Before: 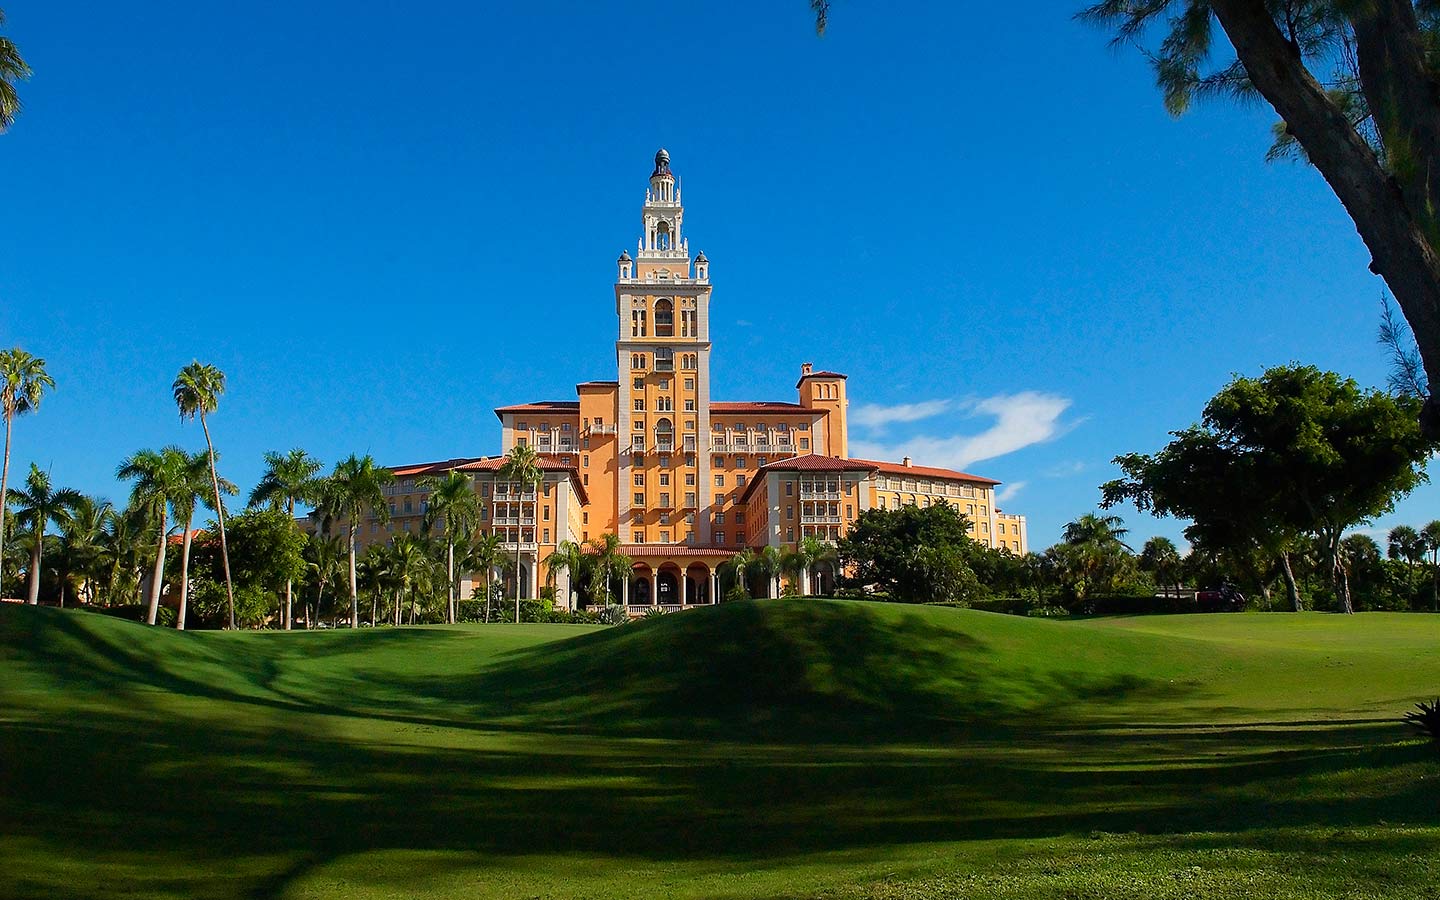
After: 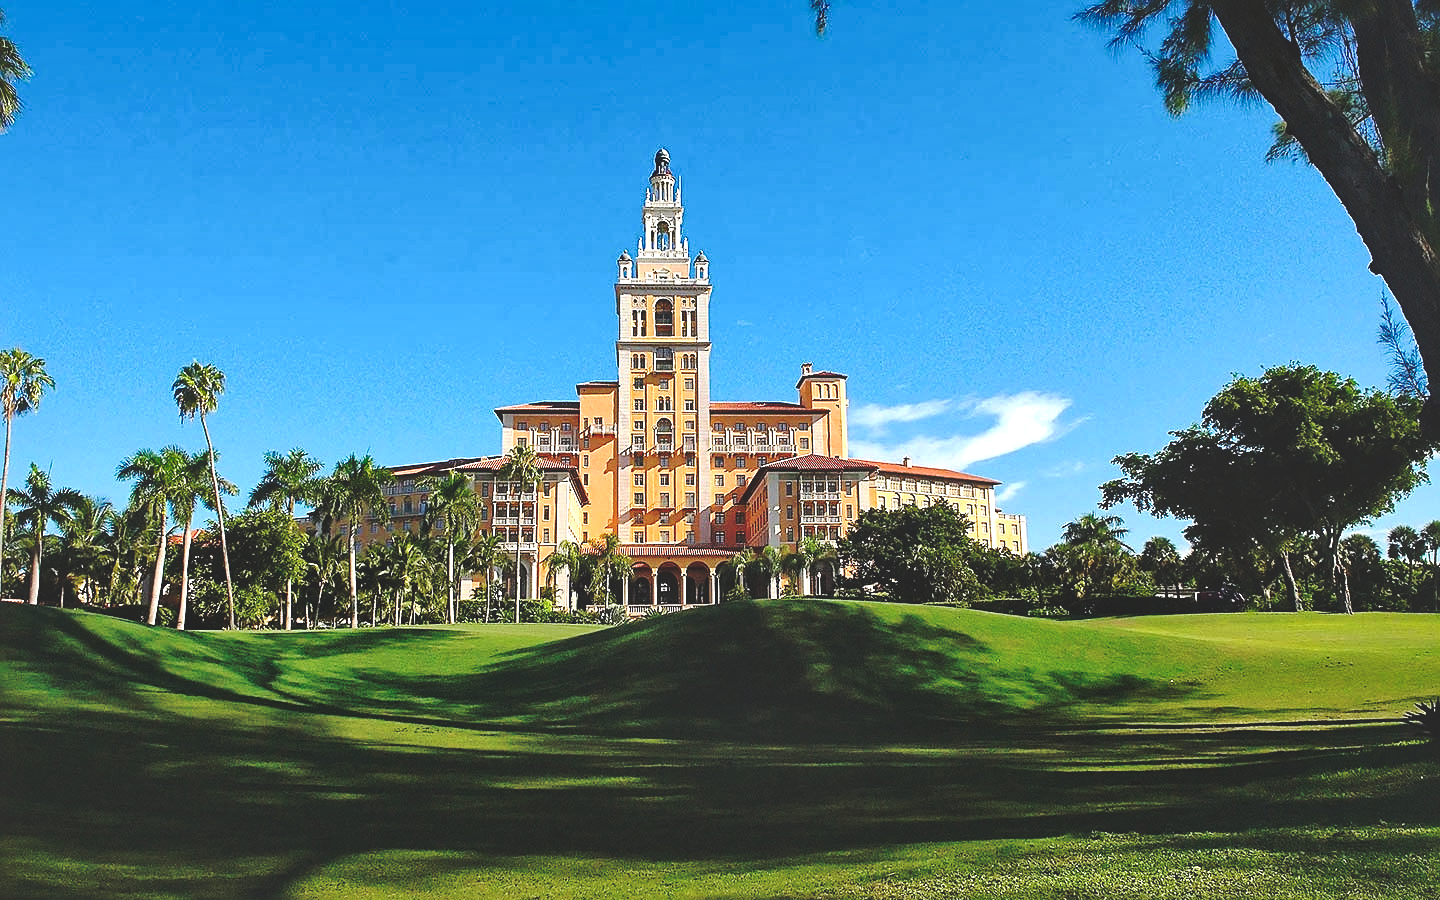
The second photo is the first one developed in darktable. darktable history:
local contrast: mode bilateral grid, contrast 19, coarseness 49, detail 159%, midtone range 0.2
levels: black 8.58%
base curve: curves: ch0 [(0, 0.024) (0.055, 0.065) (0.121, 0.166) (0.236, 0.319) (0.693, 0.726) (1, 1)], preserve colors none
sharpen: on, module defaults
exposure: exposure 0.556 EV, compensate highlight preservation false
